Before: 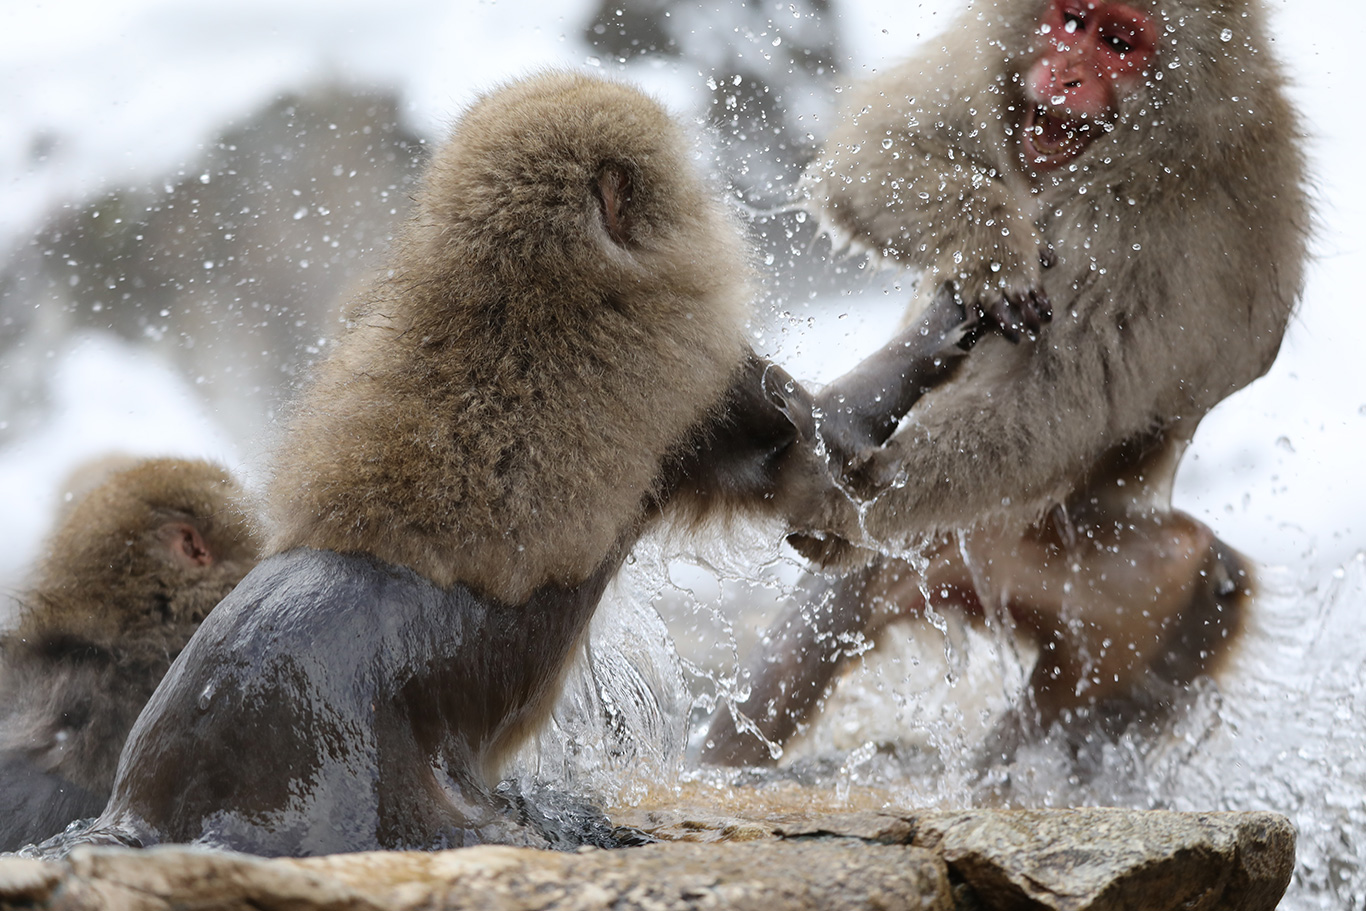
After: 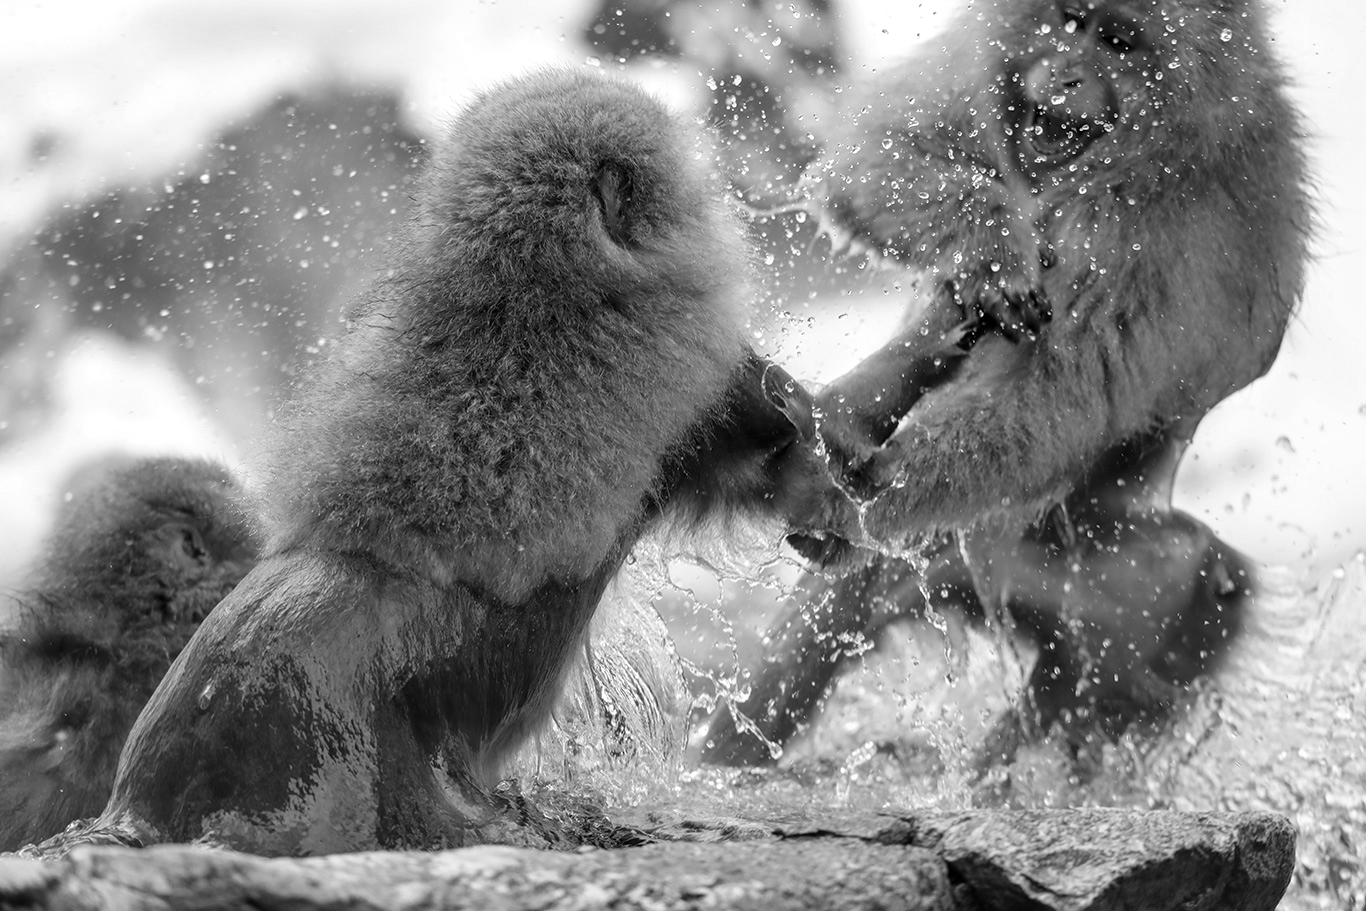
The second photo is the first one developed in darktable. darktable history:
monochrome: a 32, b 64, size 2.3, highlights 1
color correction: highlights a* 5.62, highlights b* 33.57, shadows a* -25.86, shadows b* 4.02
local contrast: on, module defaults
